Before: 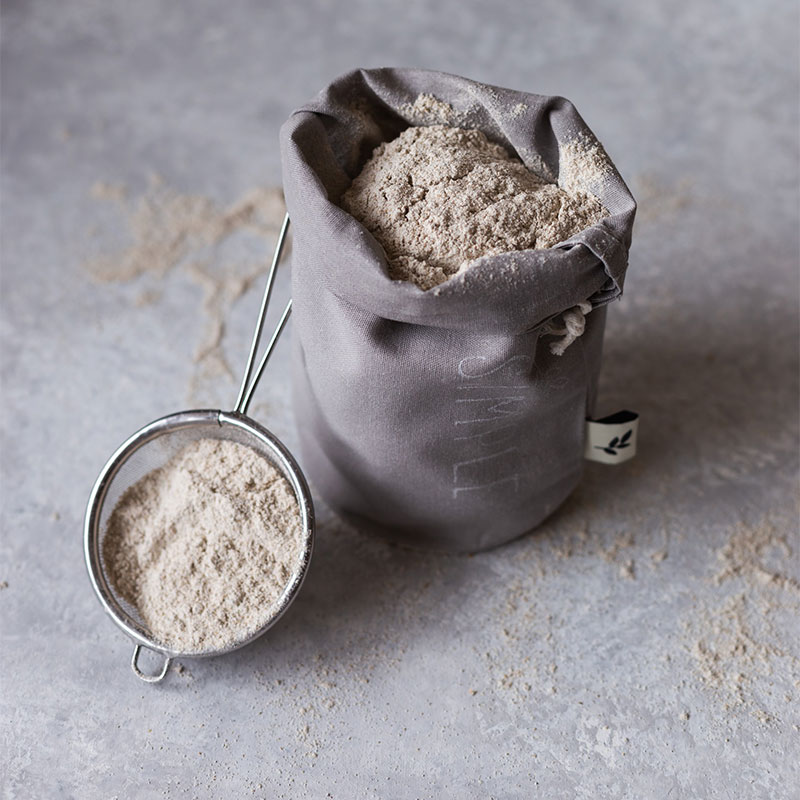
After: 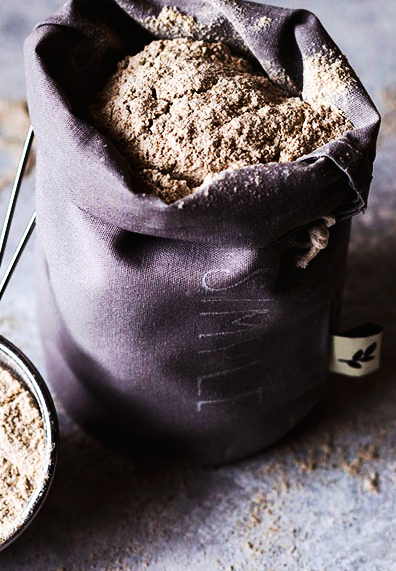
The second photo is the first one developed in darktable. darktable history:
tone curve: curves: ch0 [(0, 0) (0.003, 0.007) (0.011, 0.009) (0.025, 0.01) (0.044, 0.012) (0.069, 0.013) (0.1, 0.014) (0.136, 0.021) (0.177, 0.038) (0.224, 0.06) (0.277, 0.099) (0.335, 0.16) (0.399, 0.227) (0.468, 0.329) (0.543, 0.45) (0.623, 0.594) (0.709, 0.756) (0.801, 0.868) (0.898, 0.971) (1, 1)], preserve colors none
shadows and highlights: highlights color adjustment 0%, low approximation 0.01, soften with gaussian
crop: left 32.075%, top 10.976%, right 18.355%, bottom 17.596%
contrast brightness saturation: contrast 0.18, saturation 0.3
